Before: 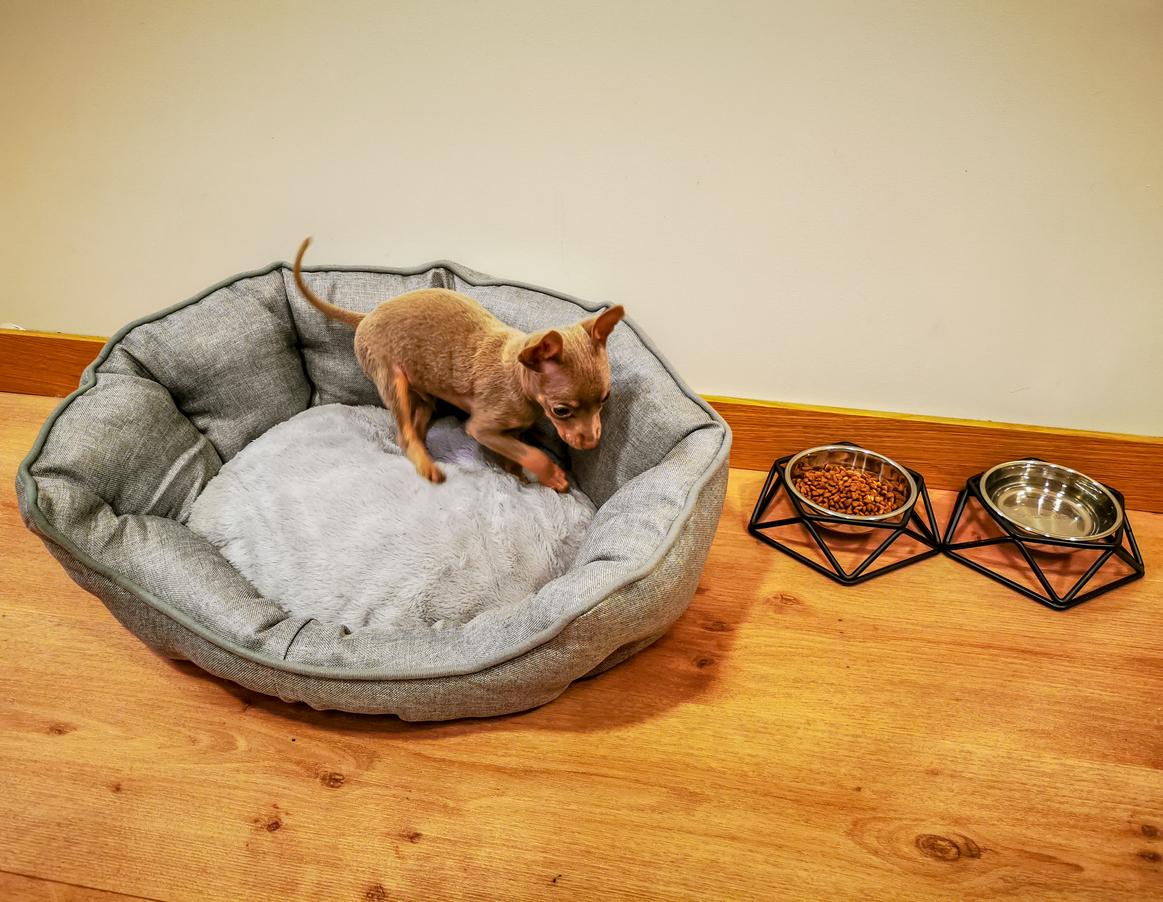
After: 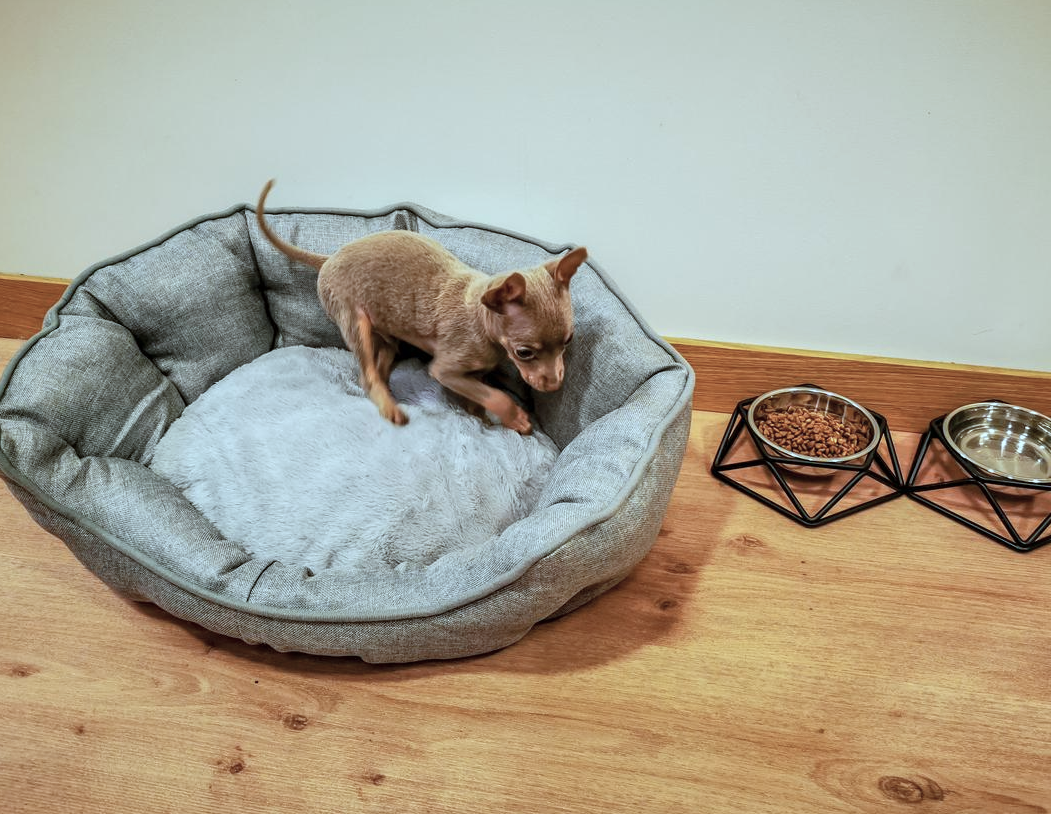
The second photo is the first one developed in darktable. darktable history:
crop: left 3.234%, top 6.437%, right 6.368%, bottom 3.297%
color correction: highlights a* -12.49, highlights b* -18.08, saturation 0.711
